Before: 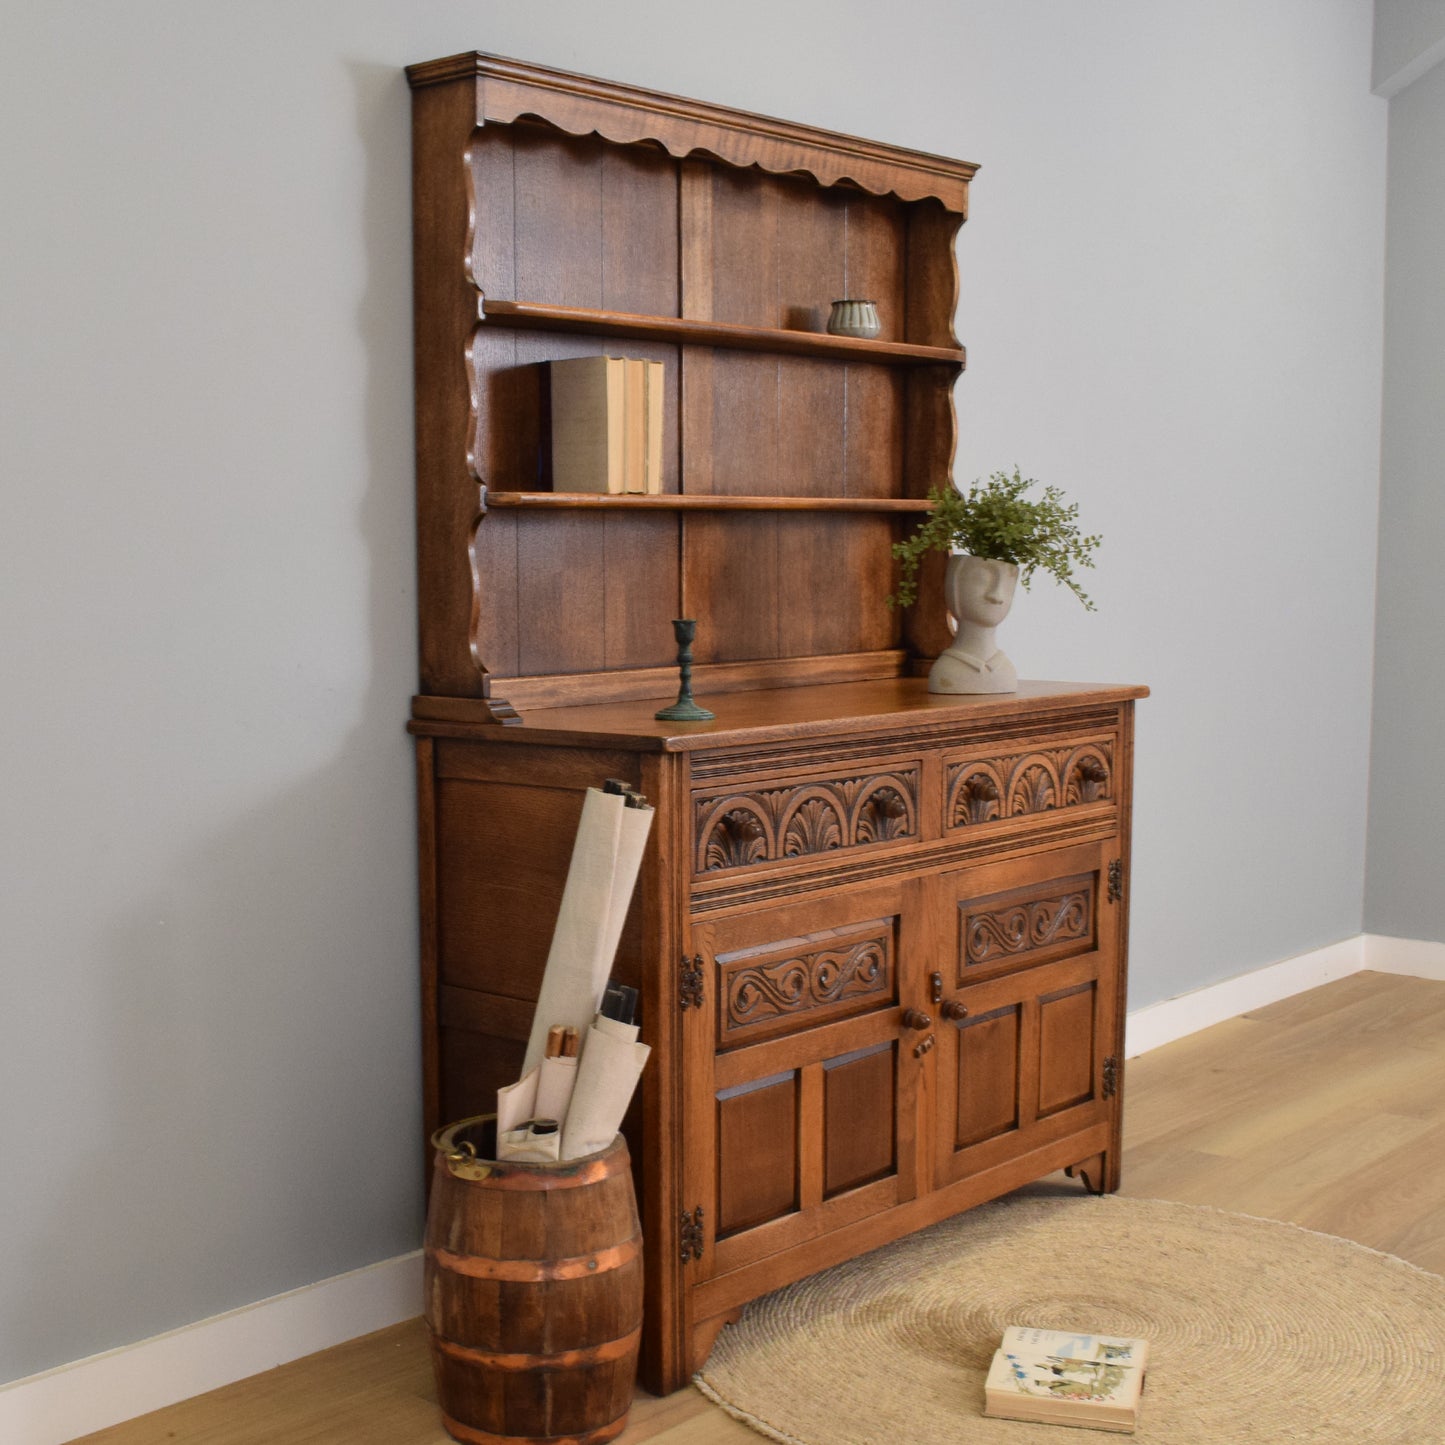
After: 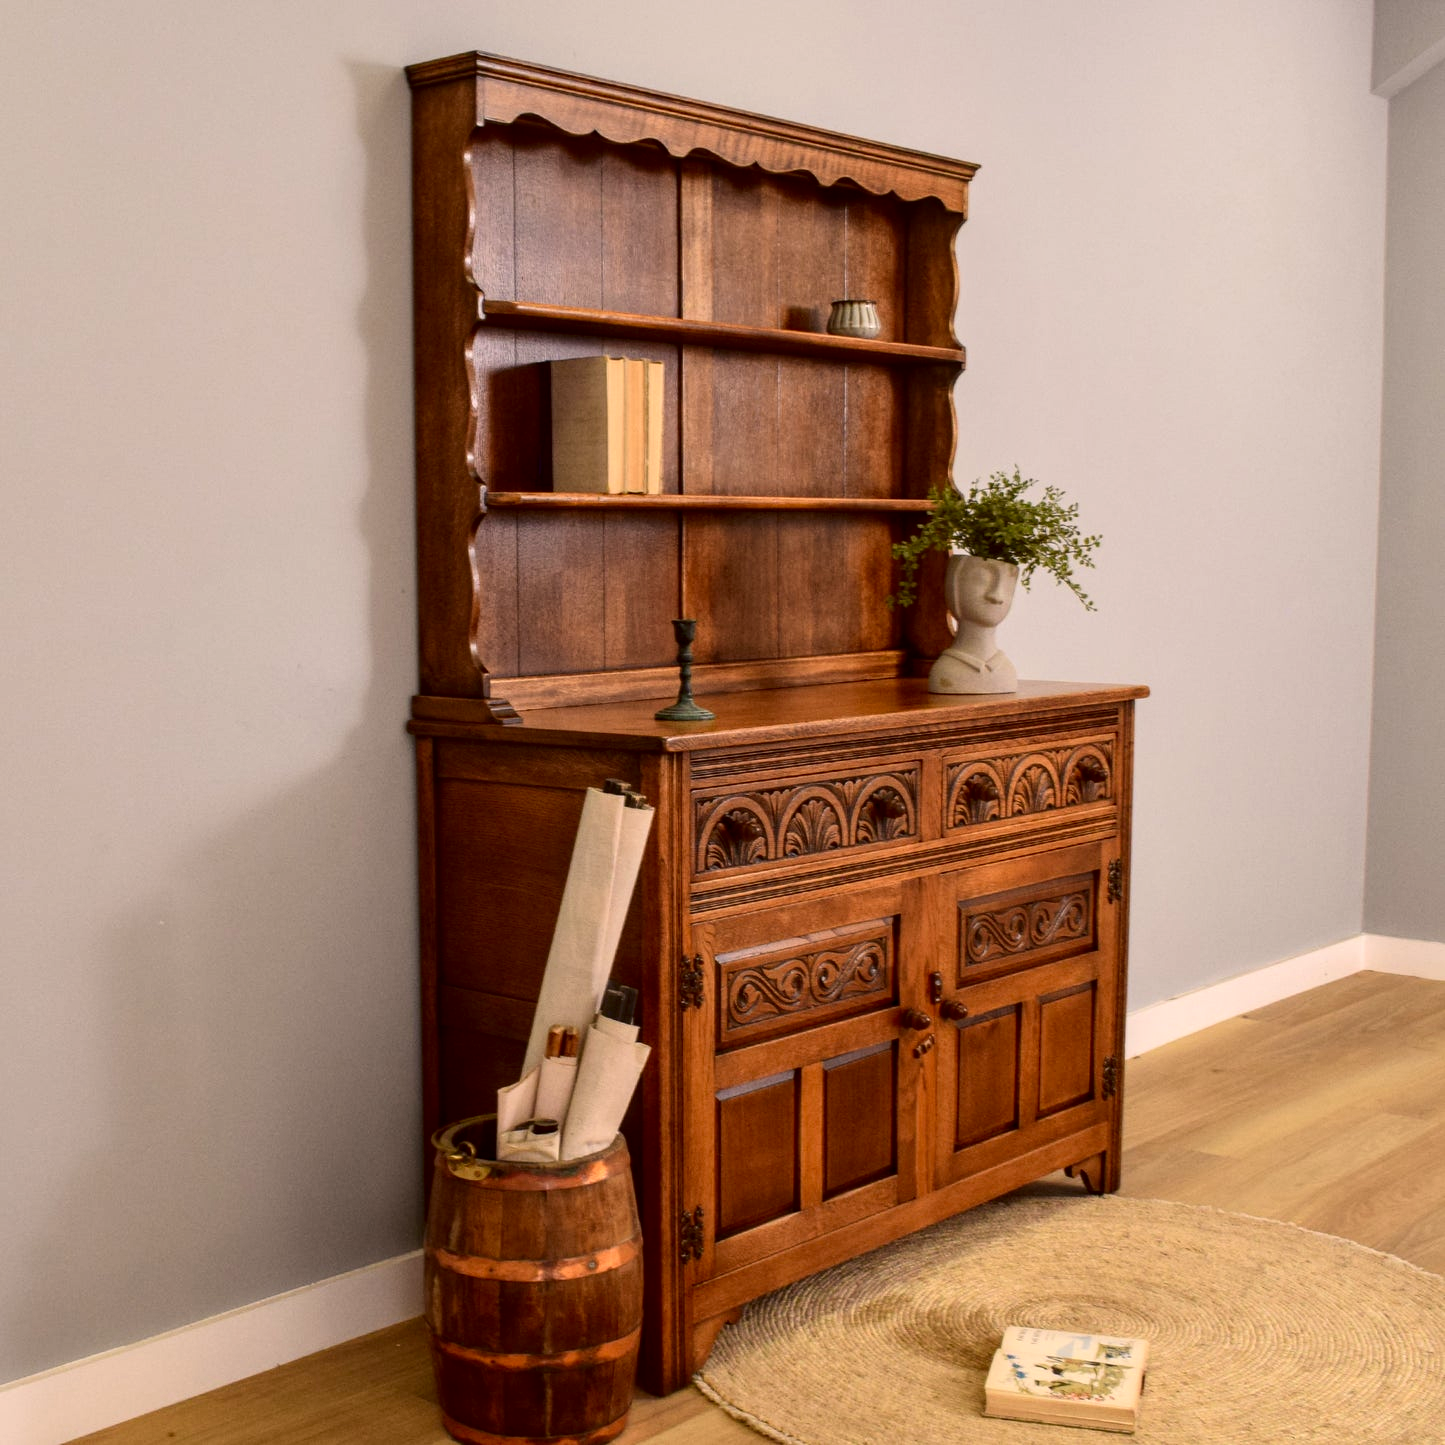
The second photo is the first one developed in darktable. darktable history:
color correction: highlights a* 6.74, highlights b* 8.21, shadows a* 5.41, shadows b* 6.97, saturation 0.894
contrast brightness saturation: contrast 0.168, saturation 0.323
local contrast: detail 130%
